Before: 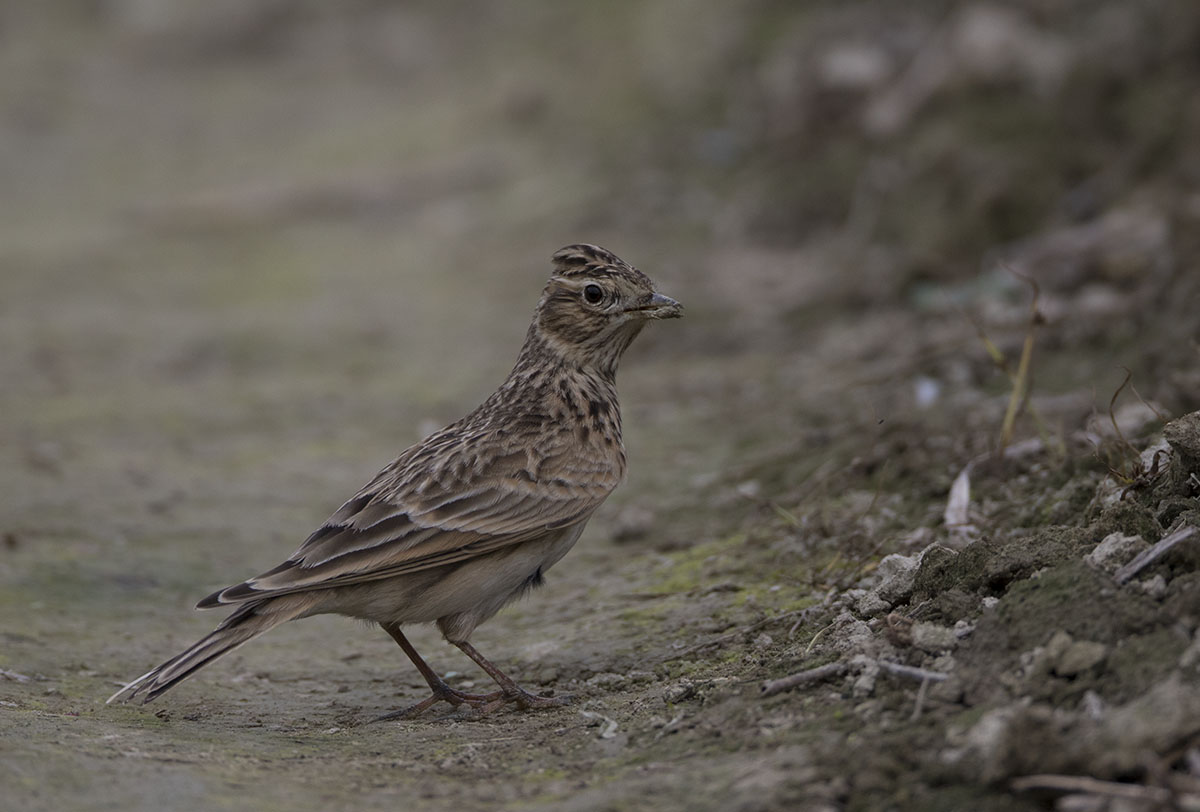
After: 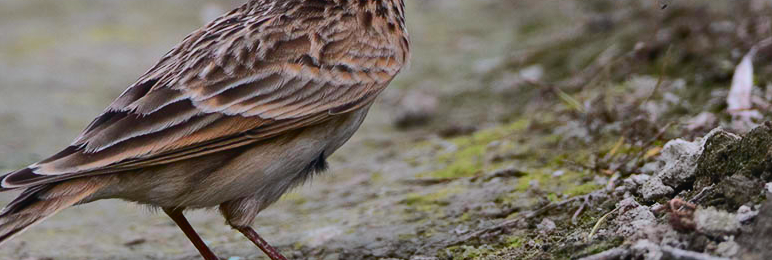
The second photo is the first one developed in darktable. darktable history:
shadows and highlights: low approximation 0.01, soften with gaussian
tone curve: curves: ch0 [(0, 0.023) (0.103, 0.087) (0.277, 0.28) (0.438, 0.547) (0.546, 0.678) (0.735, 0.843) (0.994, 1)]; ch1 [(0, 0) (0.371, 0.261) (0.465, 0.42) (0.488, 0.477) (0.512, 0.513) (0.542, 0.581) (0.574, 0.647) (0.636, 0.747) (1, 1)]; ch2 [(0, 0) (0.369, 0.388) (0.449, 0.431) (0.478, 0.471) (0.516, 0.517) (0.575, 0.642) (0.649, 0.726) (1, 1)], color space Lab, independent channels, preserve colors none
crop: left 18.091%, top 51.13%, right 17.525%, bottom 16.85%
color correction: highlights a* -0.137, highlights b* -5.91, shadows a* -0.137, shadows b* -0.137
